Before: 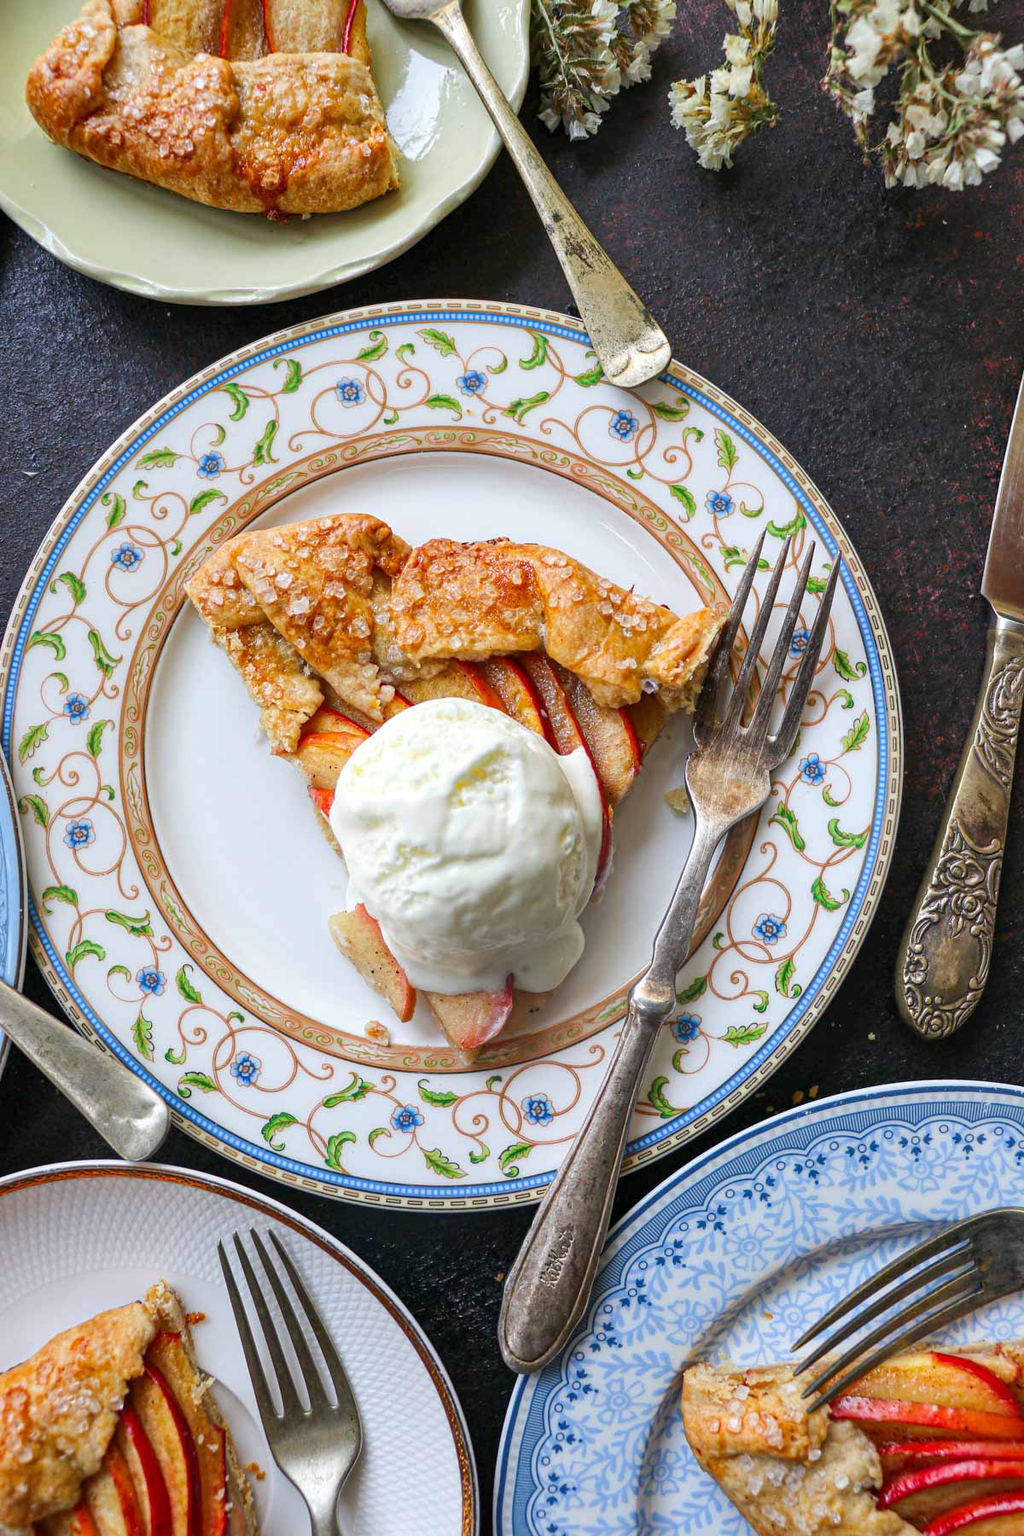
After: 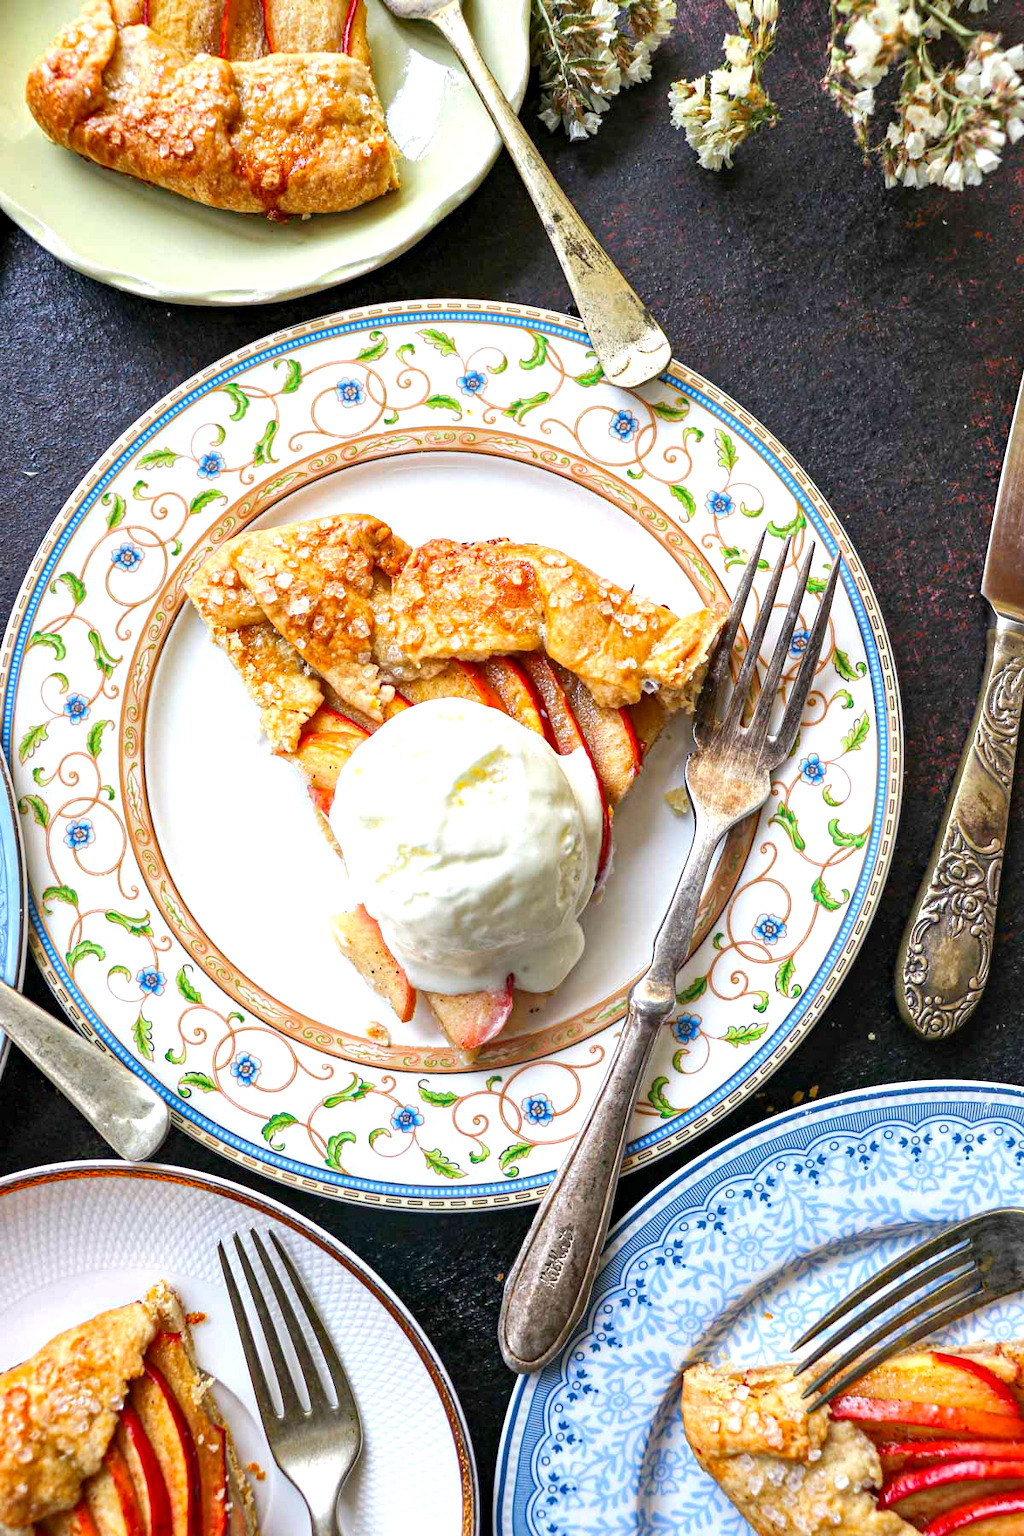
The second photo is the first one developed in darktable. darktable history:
exposure: exposure 0.7 EV, compensate highlight preservation false
color balance: mode lift, gamma, gain (sRGB), lift [0.97, 1, 1, 1], gamma [1.03, 1, 1, 1]
haze removal: compatibility mode true, adaptive false
base curve: curves: ch0 [(0, 0) (0.283, 0.295) (1, 1)], preserve colors none
